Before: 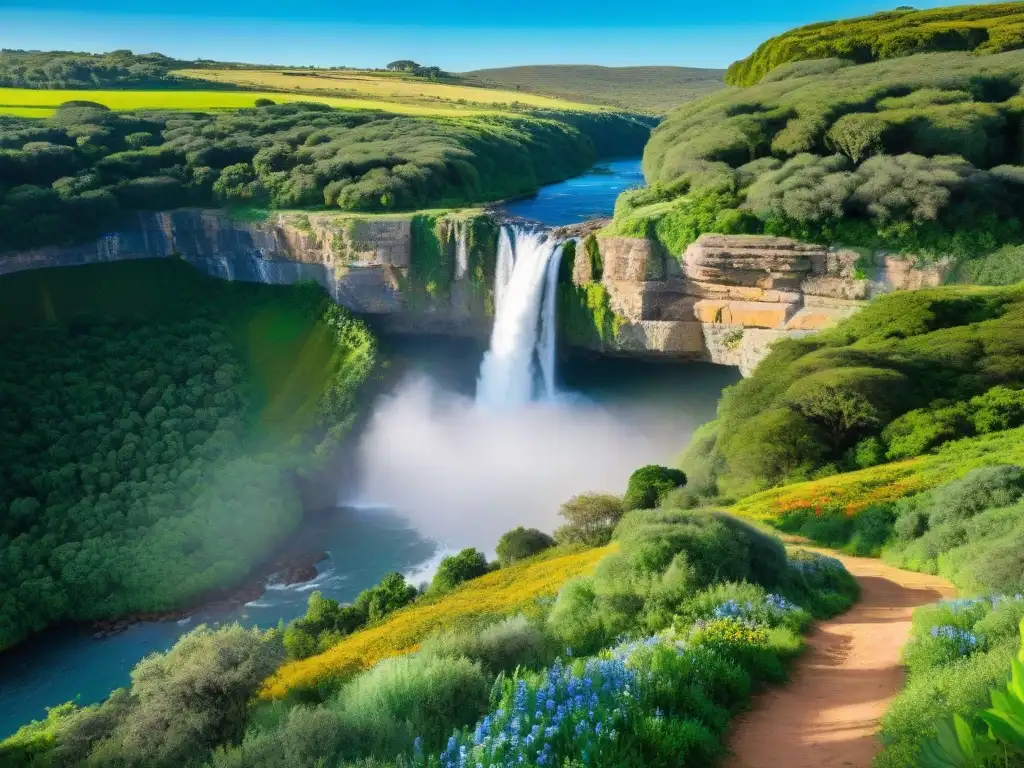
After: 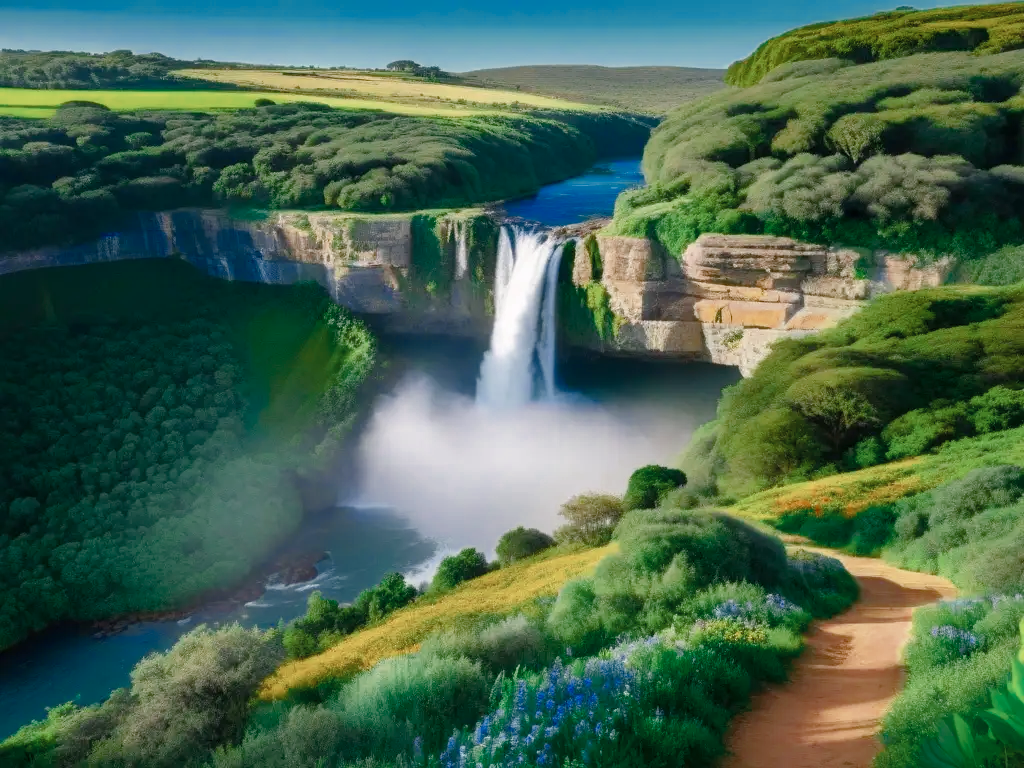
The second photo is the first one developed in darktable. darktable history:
color zones: curves: ch0 [(0, 0.5) (0.125, 0.4) (0.25, 0.5) (0.375, 0.4) (0.5, 0.4) (0.625, 0.35) (0.75, 0.35) (0.875, 0.5)]; ch1 [(0, 0.35) (0.125, 0.45) (0.25, 0.35) (0.375, 0.35) (0.5, 0.35) (0.625, 0.35) (0.75, 0.45) (0.875, 0.35)]; ch2 [(0, 0.6) (0.125, 0.5) (0.25, 0.5) (0.375, 0.6) (0.5, 0.6) (0.625, 0.5) (0.75, 0.5) (0.875, 0.5)]
color balance rgb: shadows lift › hue 87.24°, highlights gain › chroma 0.255%, highlights gain › hue 332.64°, perceptual saturation grading › global saturation 20%, perceptual saturation grading › highlights -25.525%, perceptual saturation grading › shadows 49.791%
